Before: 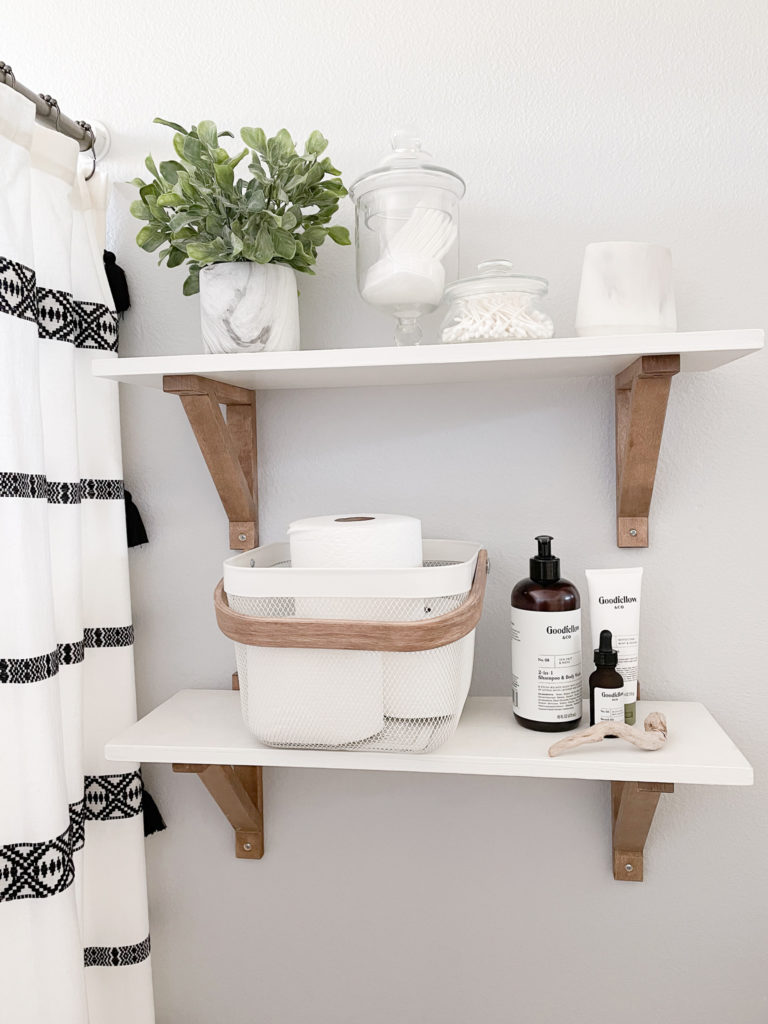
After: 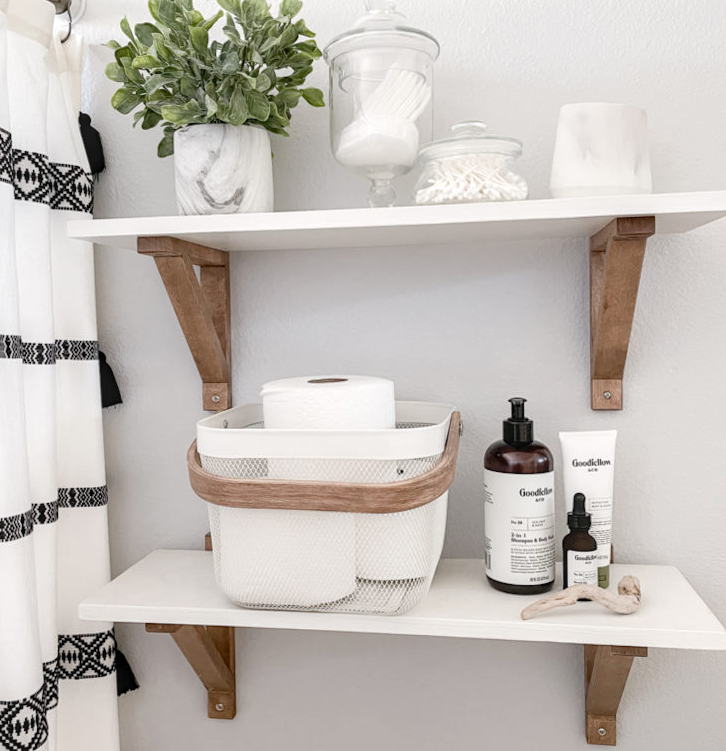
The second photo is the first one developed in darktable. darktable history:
rotate and perspective: rotation 0.192°, lens shift (horizontal) -0.015, crop left 0.005, crop right 0.996, crop top 0.006, crop bottom 0.99
crop and rotate: left 2.991%, top 13.302%, right 1.981%, bottom 12.636%
local contrast: on, module defaults
